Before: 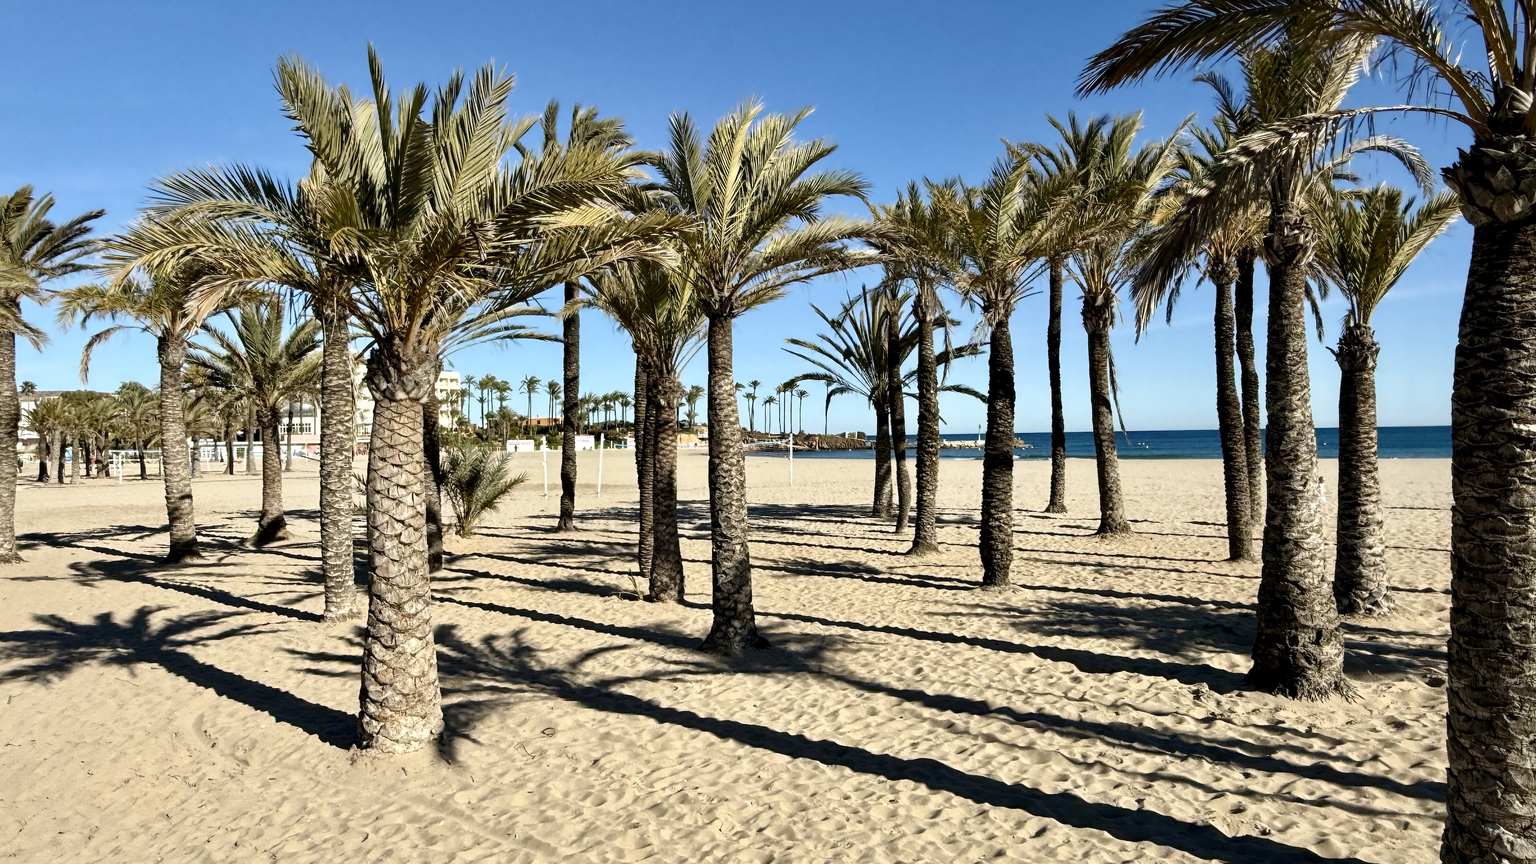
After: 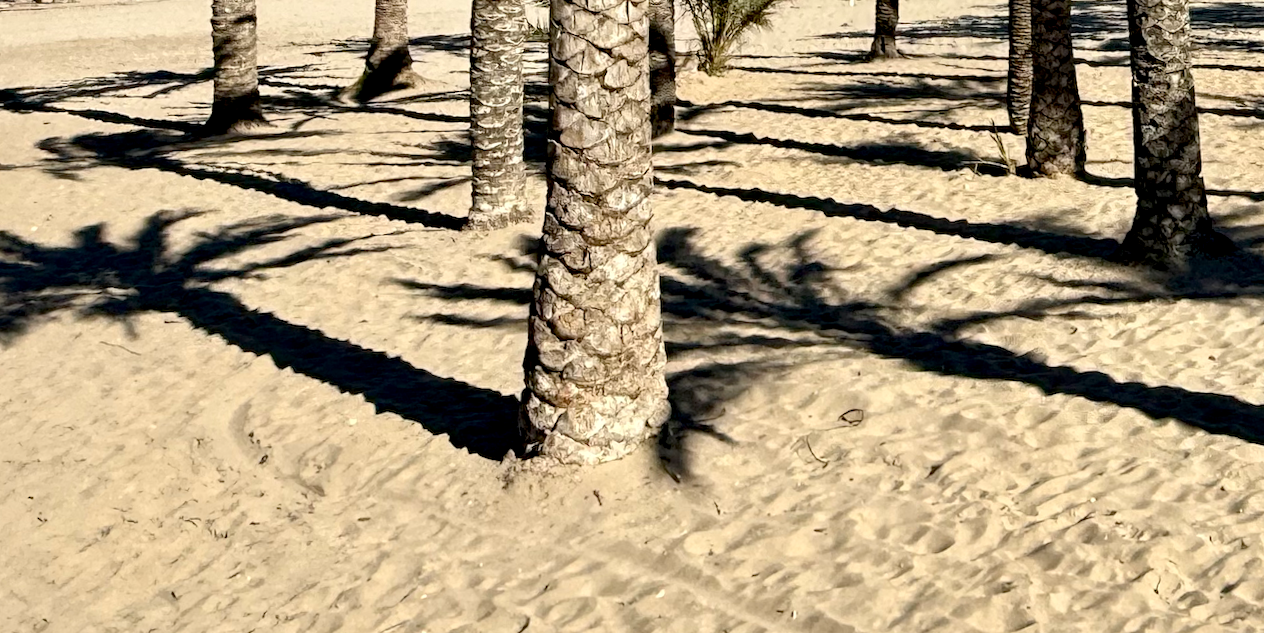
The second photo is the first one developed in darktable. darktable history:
crop and rotate: top 54.778%, right 46.61%, bottom 0.159%
local contrast: highlights 100%, shadows 100%, detail 120%, midtone range 0.2
exposure: black level correction 0.007, compensate highlight preservation false
rotate and perspective: rotation -1.68°, lens shift (vertical) -0.146, crop left 0.049, crop right 0.912, crop top 0.032, crop bottom 0.96
